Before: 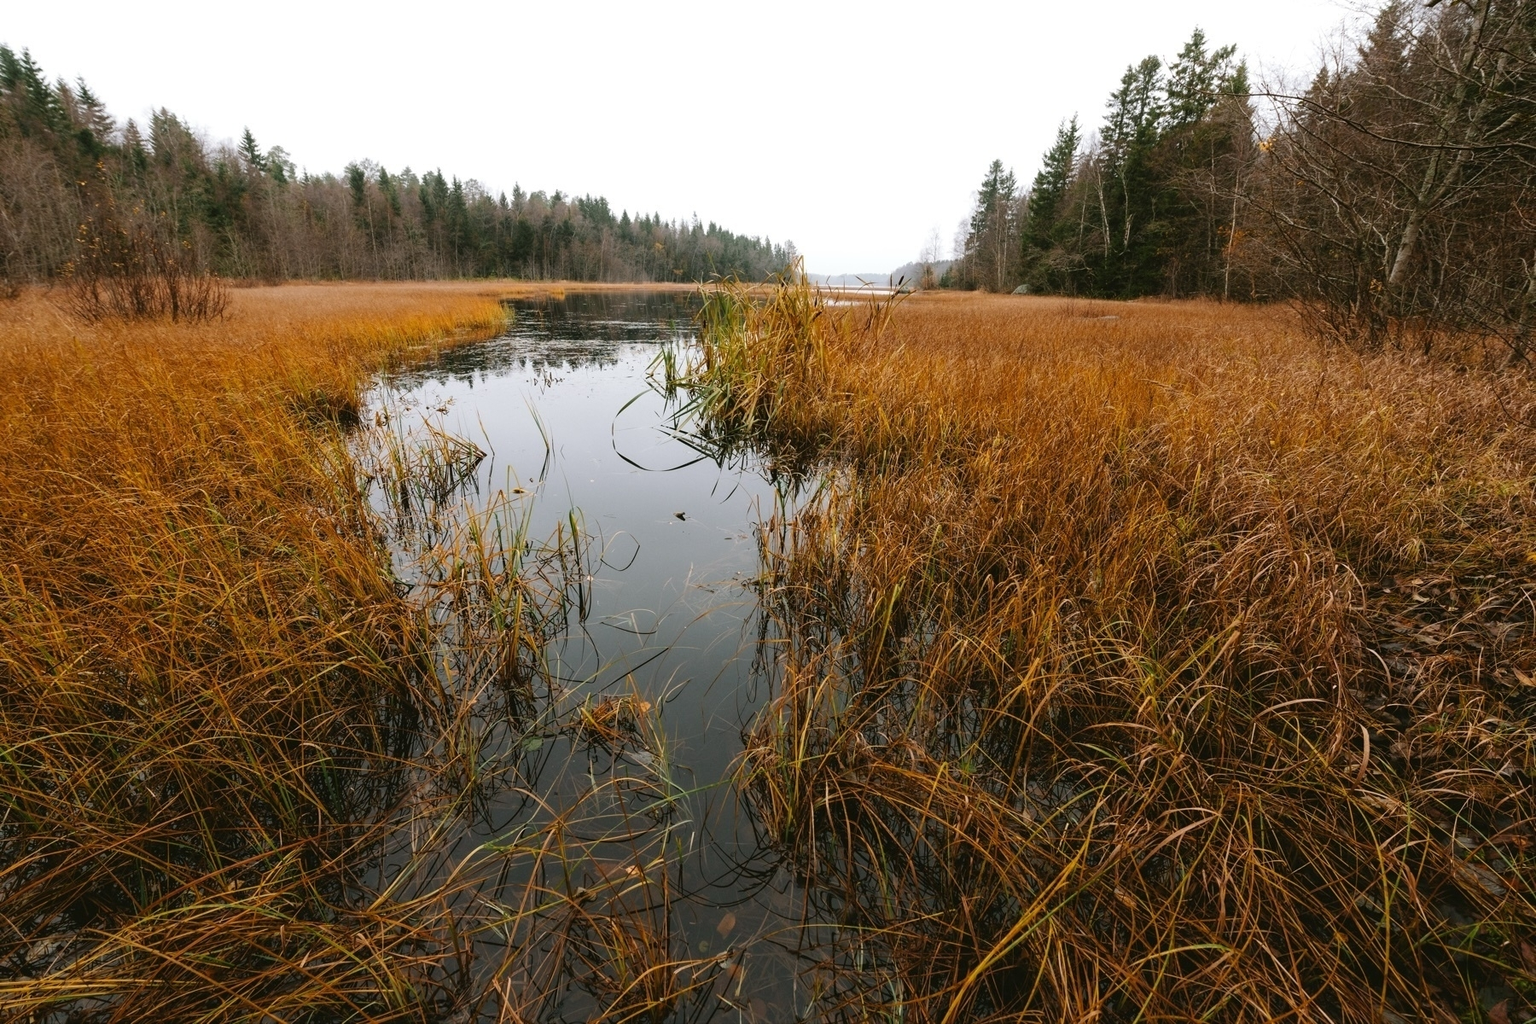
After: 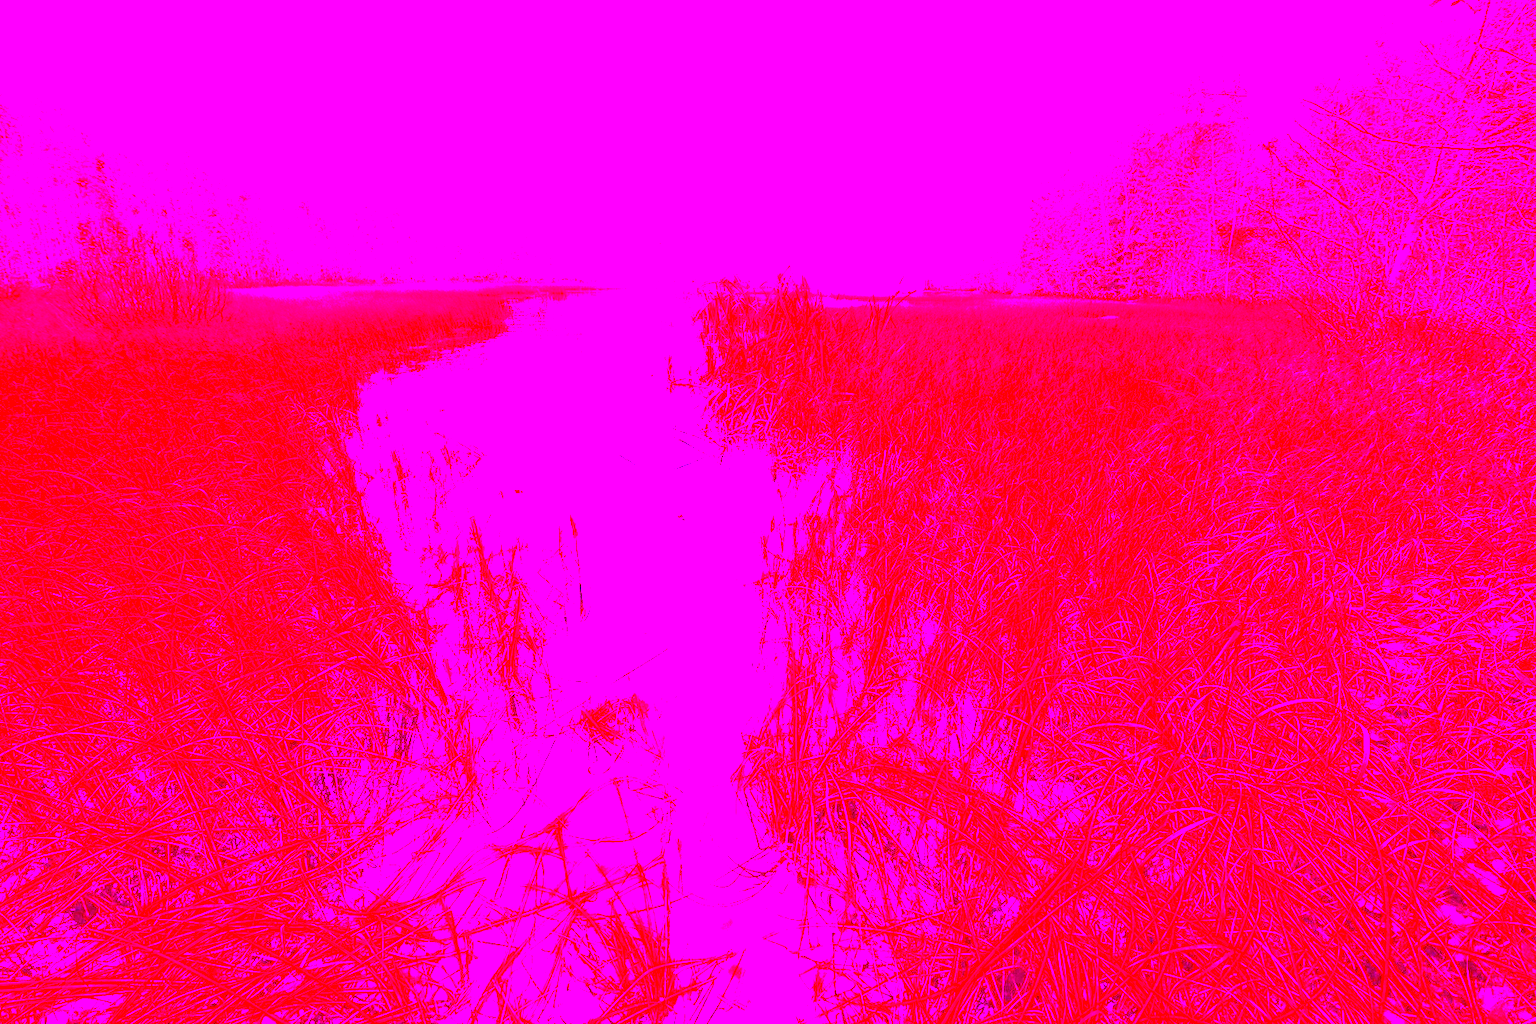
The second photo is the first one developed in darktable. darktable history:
bloom: on, module defaults
tone equalizer: on, module defaults
contrast brightness saturation: contrast 1, brightness 1, saturation 1
white balance: red 8, blue 8
velvia: on, module defaults
exposure: black level correction 0, compensate exposure bias true, compensate highlight preservation false
